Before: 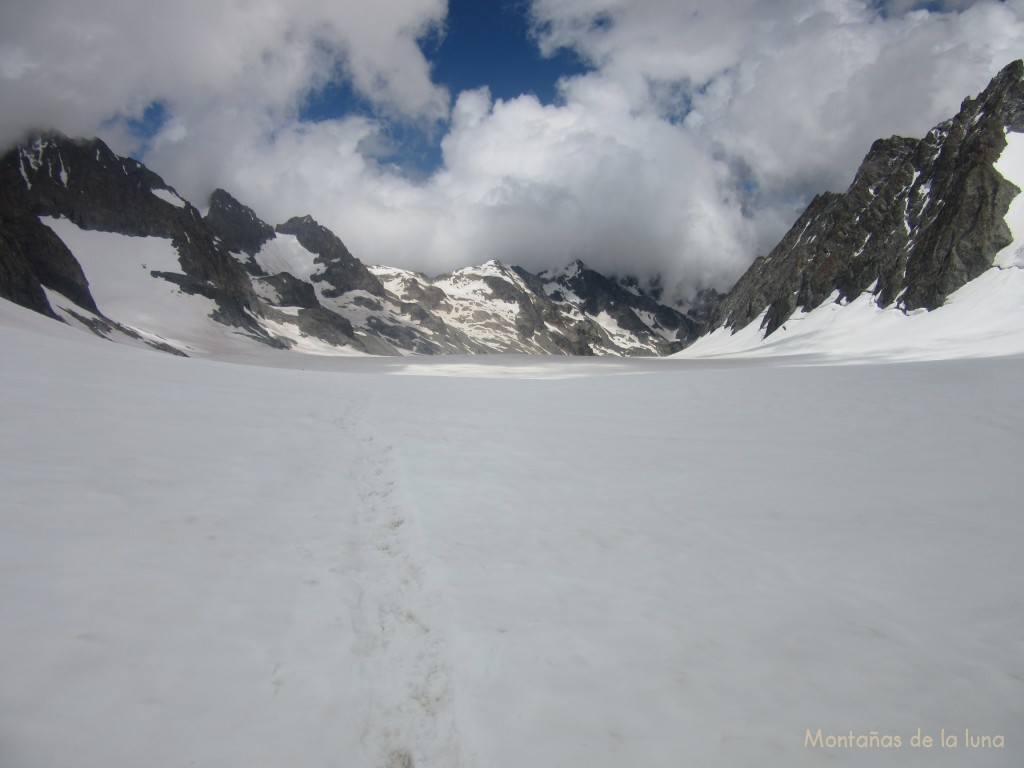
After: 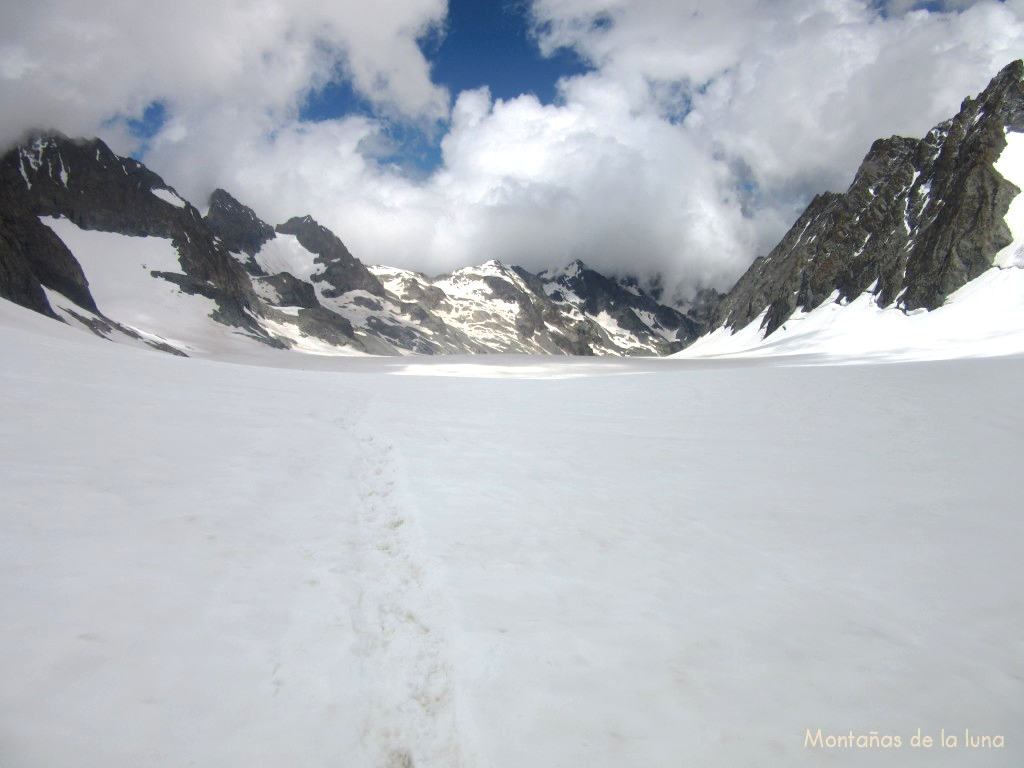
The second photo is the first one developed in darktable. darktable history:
exposure: exposure 0.6 EV, compensate highlight preservation false
tone curve: curves: ch0 [(0, 0) (0.003, 0.012) (0.011, 0.015) (0.025, 0.027) (0.044, 0.045) (0.069, 0.064) (0.1, 0.093) (0.136, 0.133) (0.177, 0.177) (0.224, 0.221) (0.277, 0.272) (0.335, 0.342) (0.399, 0.398) (0.468, 0.462) (0.543, 0.547) (0.623, 0.624) (0.709, 0.711) (0.801, 0.792) (0.898, 0.889) (1, 1)], preserve colors none
